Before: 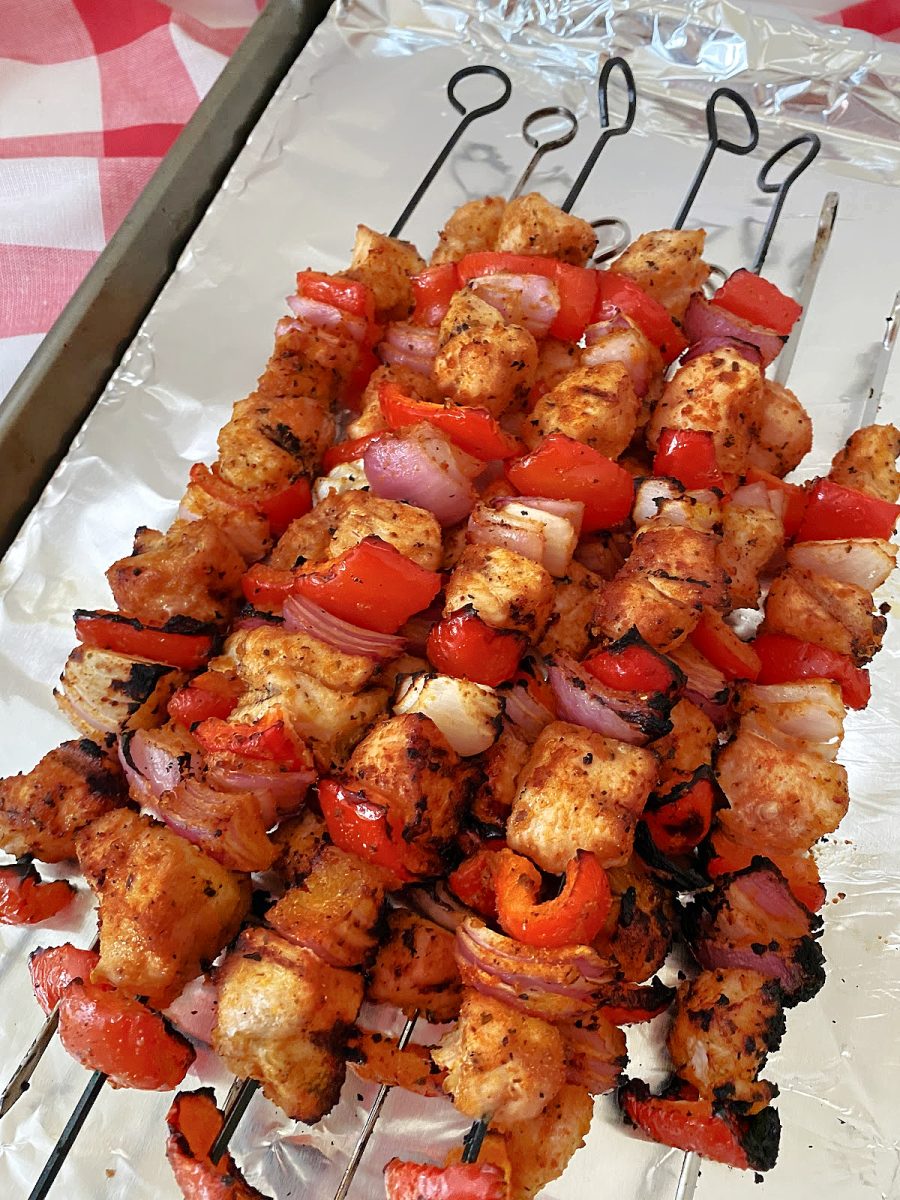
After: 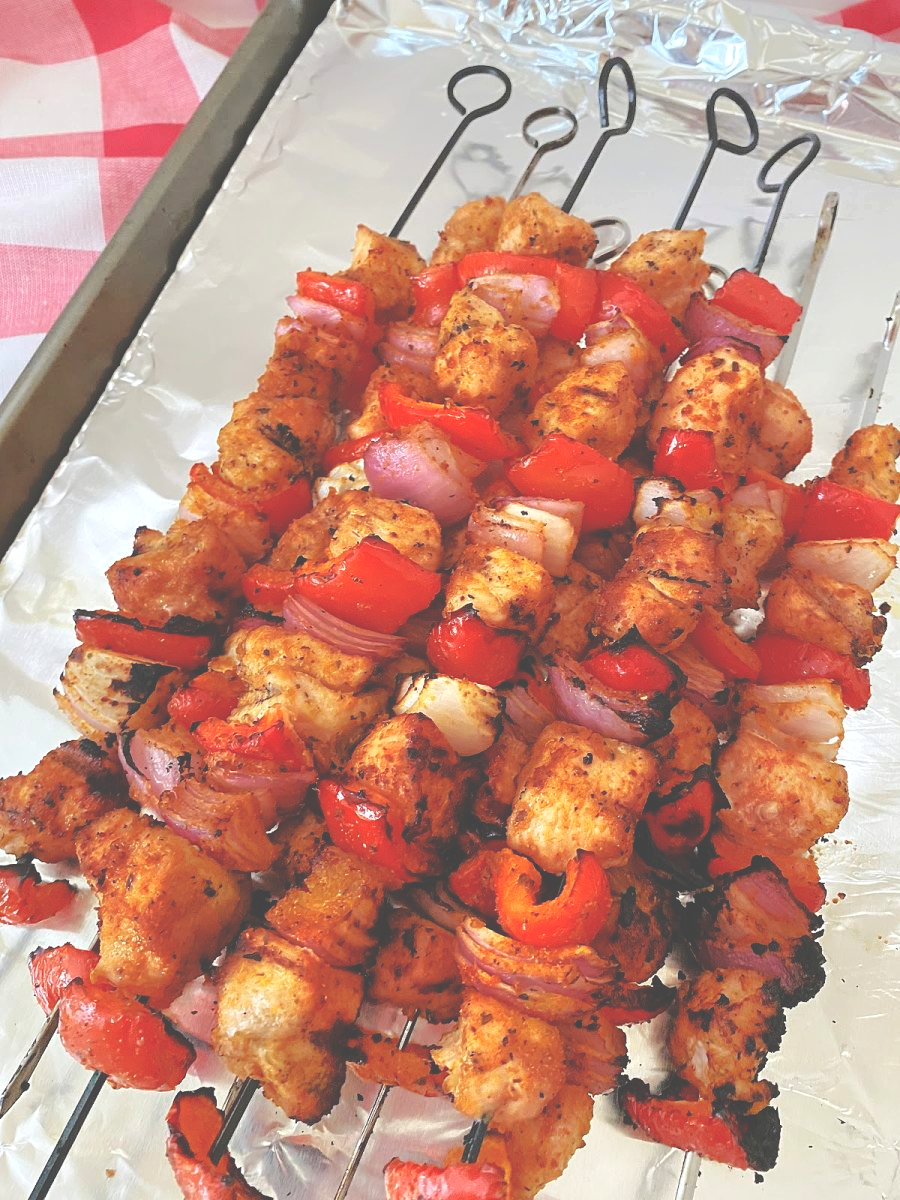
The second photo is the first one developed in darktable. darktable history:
exposure: black level correction -0.041, exposure 0.064 EV, compensate highlight preservation false
contrast brightness saturation: contrast 0.07, brightness 0.08, saturation 0.18
